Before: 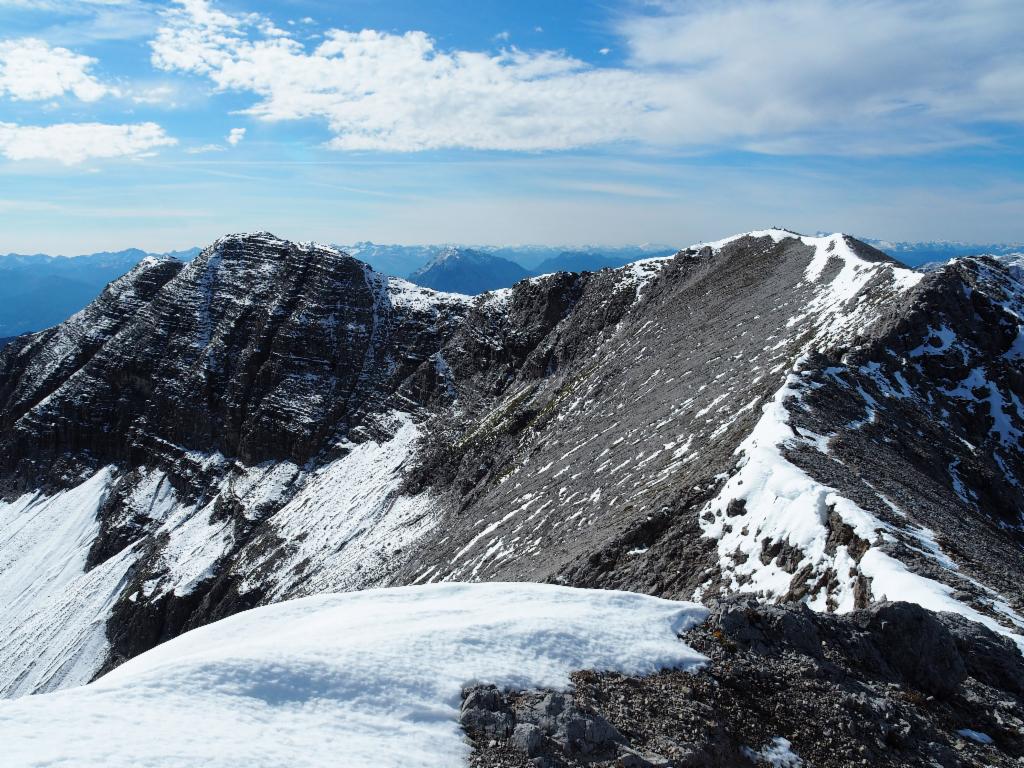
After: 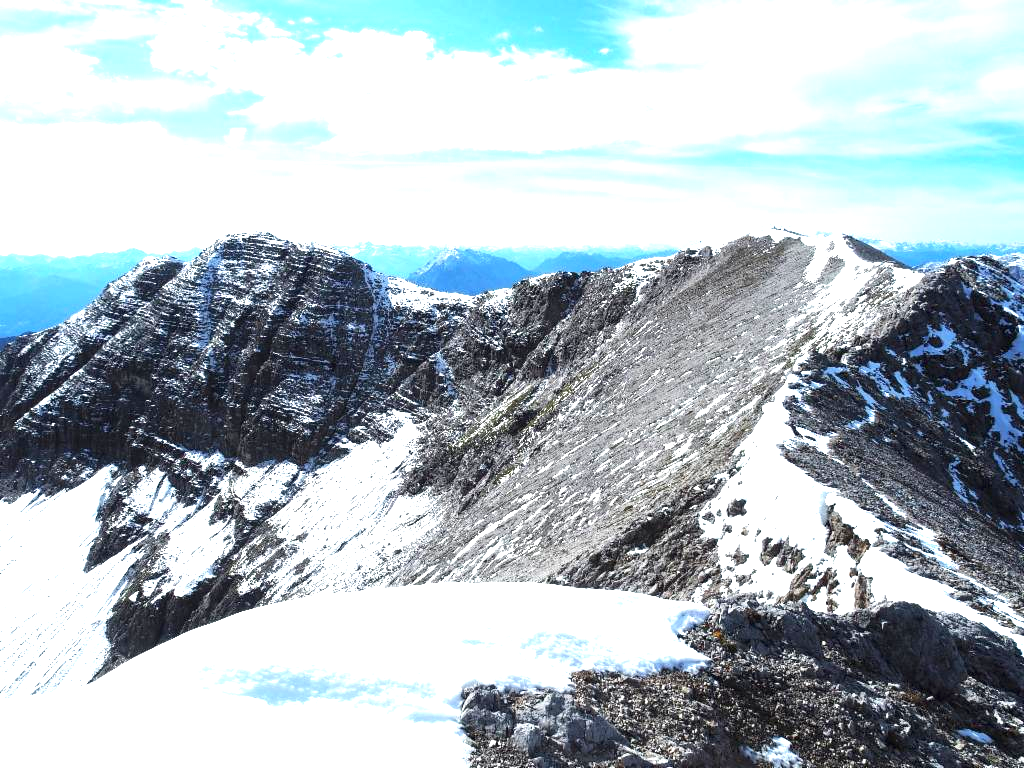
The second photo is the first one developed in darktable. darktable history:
exposure: black level correction 0, exposure 1.625 EV, compensate exposure bias true, compensate highlight preservation false
color balance rgb: linear chroma grading › global chroma -0.67%, saturation formula JzAzBz (2021)
